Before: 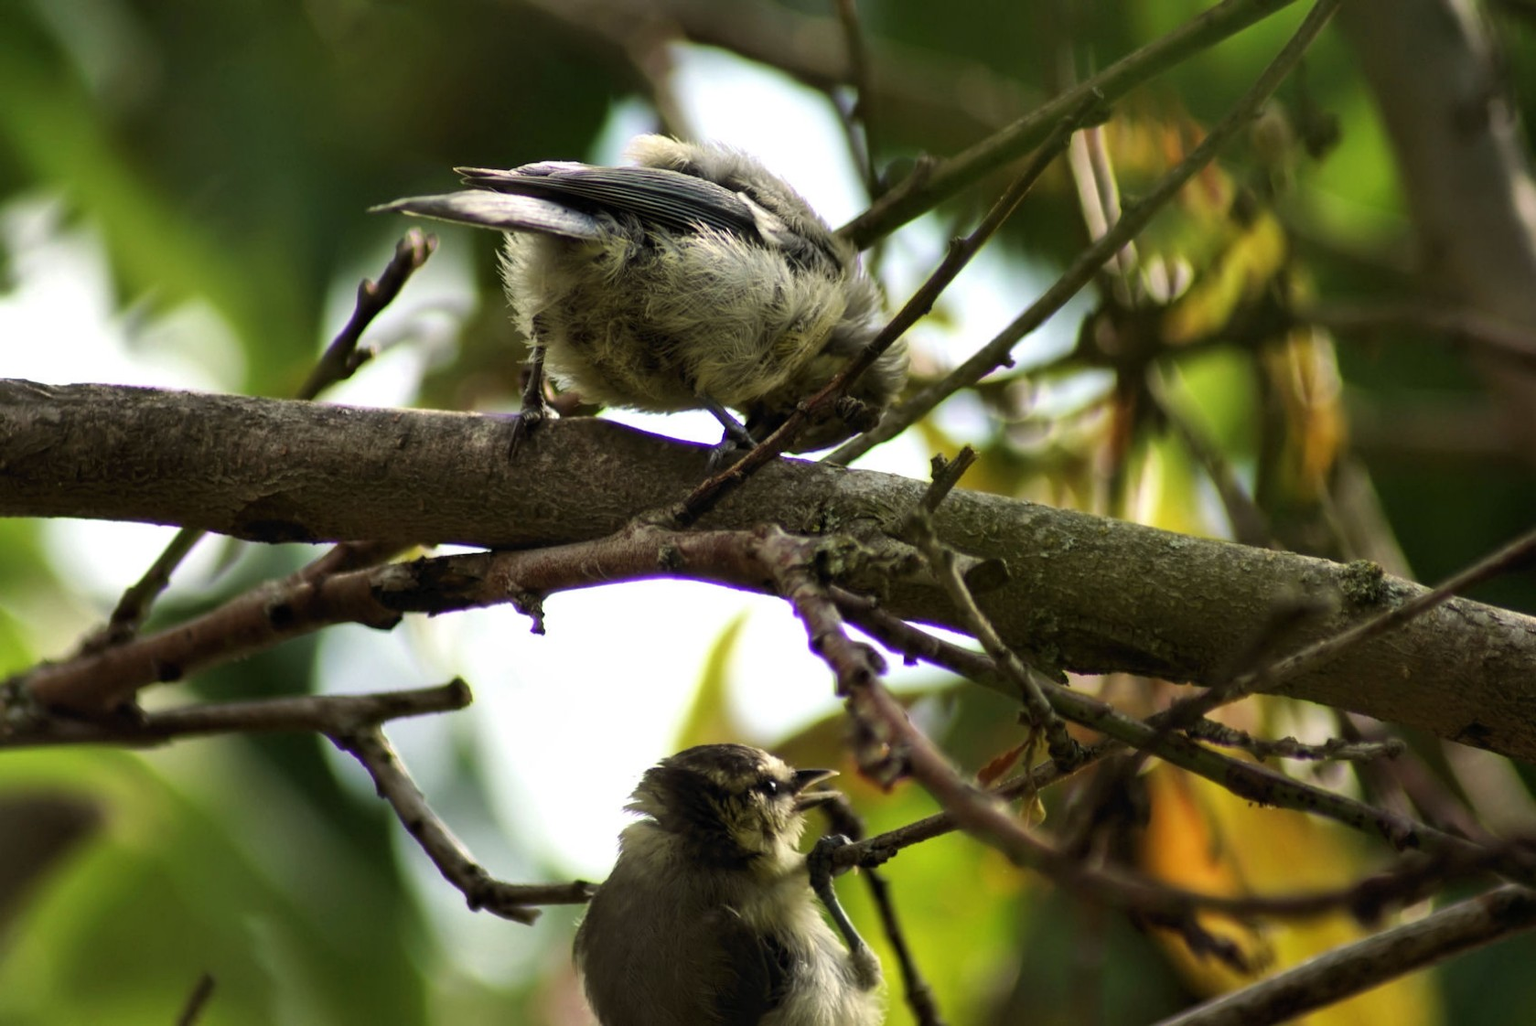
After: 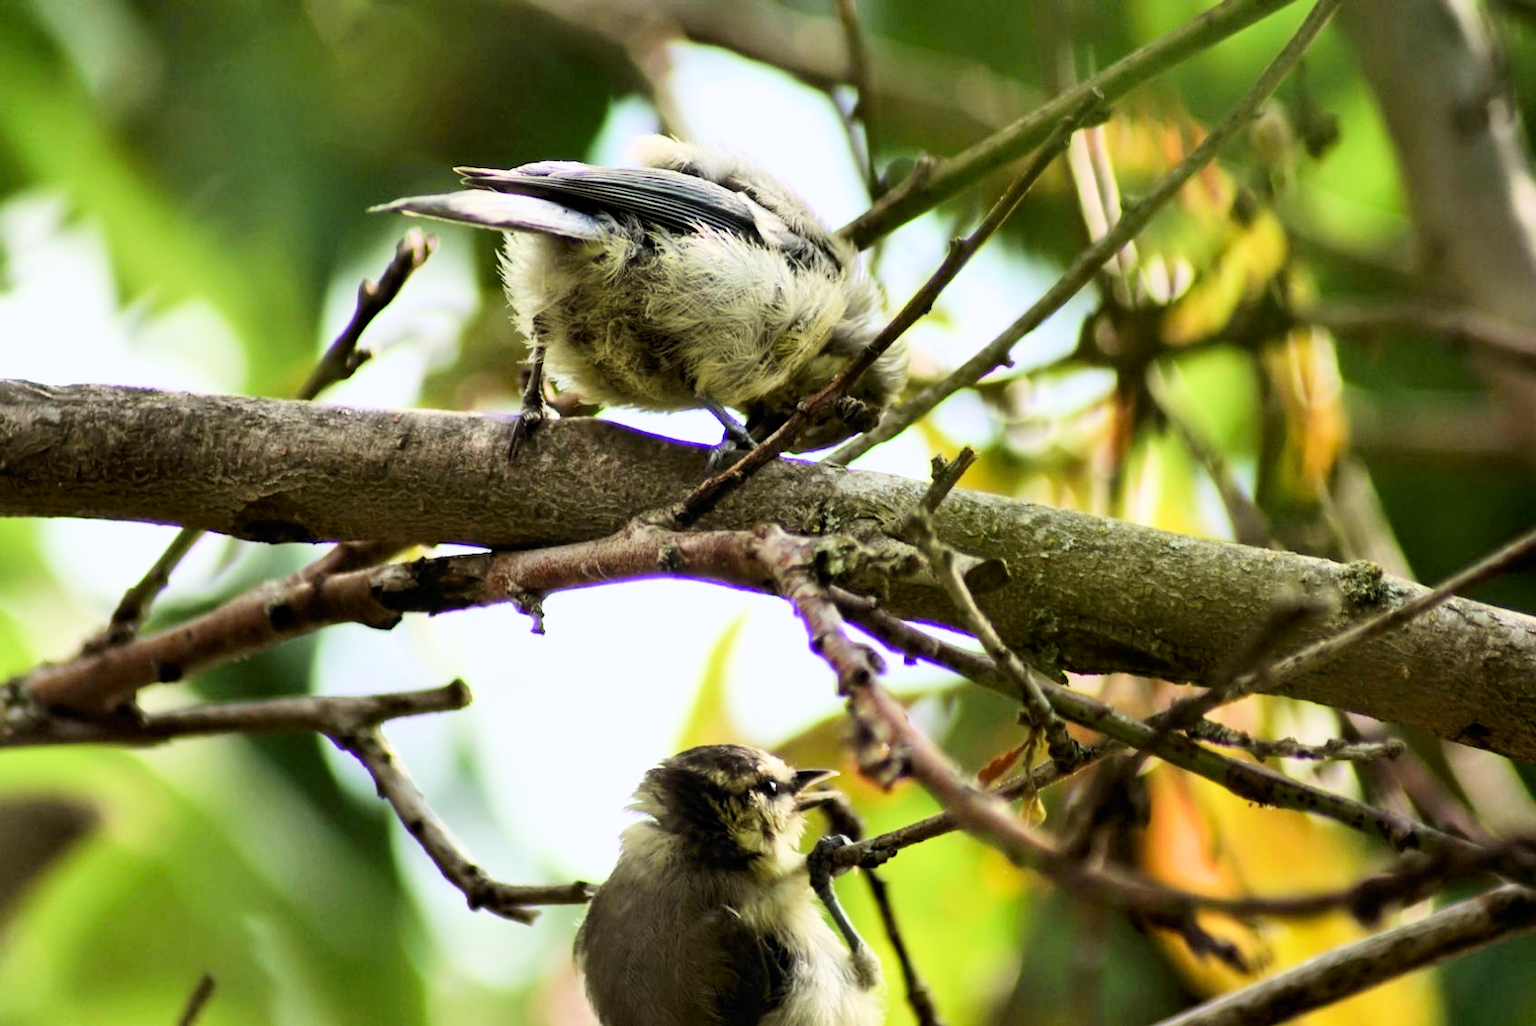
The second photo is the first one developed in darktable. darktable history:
contrast brightness saturation: contrast 0.15, brightness -0.01, saturation 0.1
white balance: red 0.983, blue 1.036
exposure: black level correction 0.001, exposure 1.646 EV, compensate exposure bias true, compensate highlight preservation false
filmic rgb: black relative exposure -7.65 EV, white relative exposure 4.56 EV, hardness 3.61
